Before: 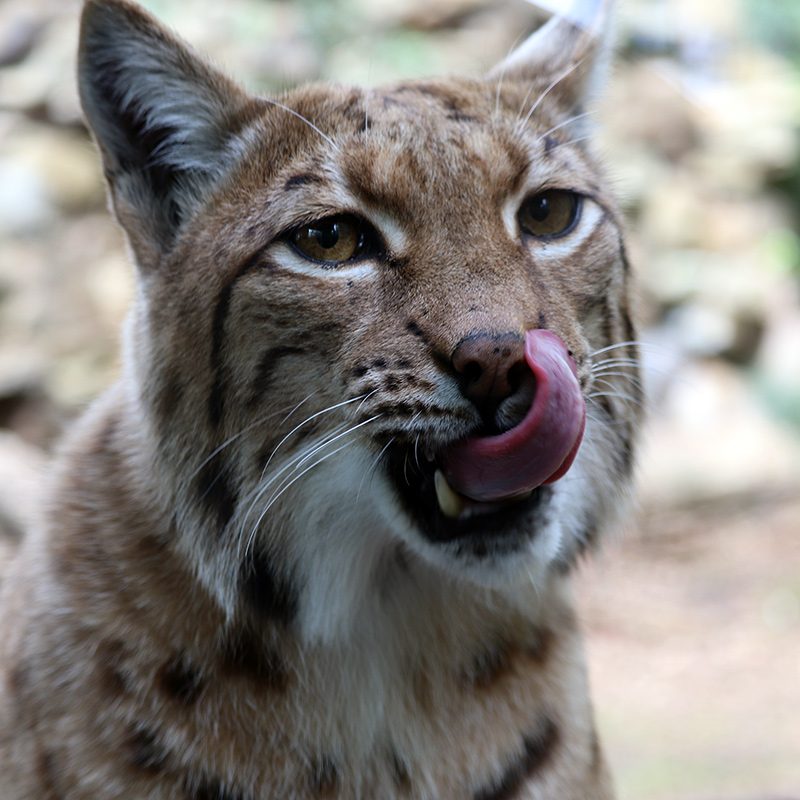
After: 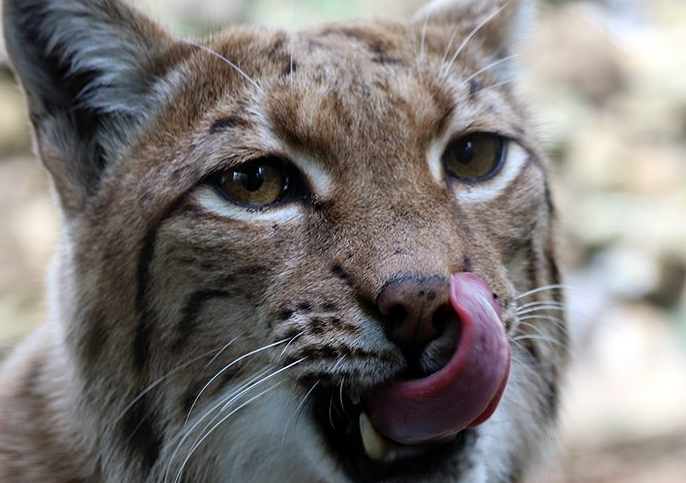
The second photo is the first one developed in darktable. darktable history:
crop and rotate: left 9.412%, top 7.197%, right 4.827%, bottom 32.368%
